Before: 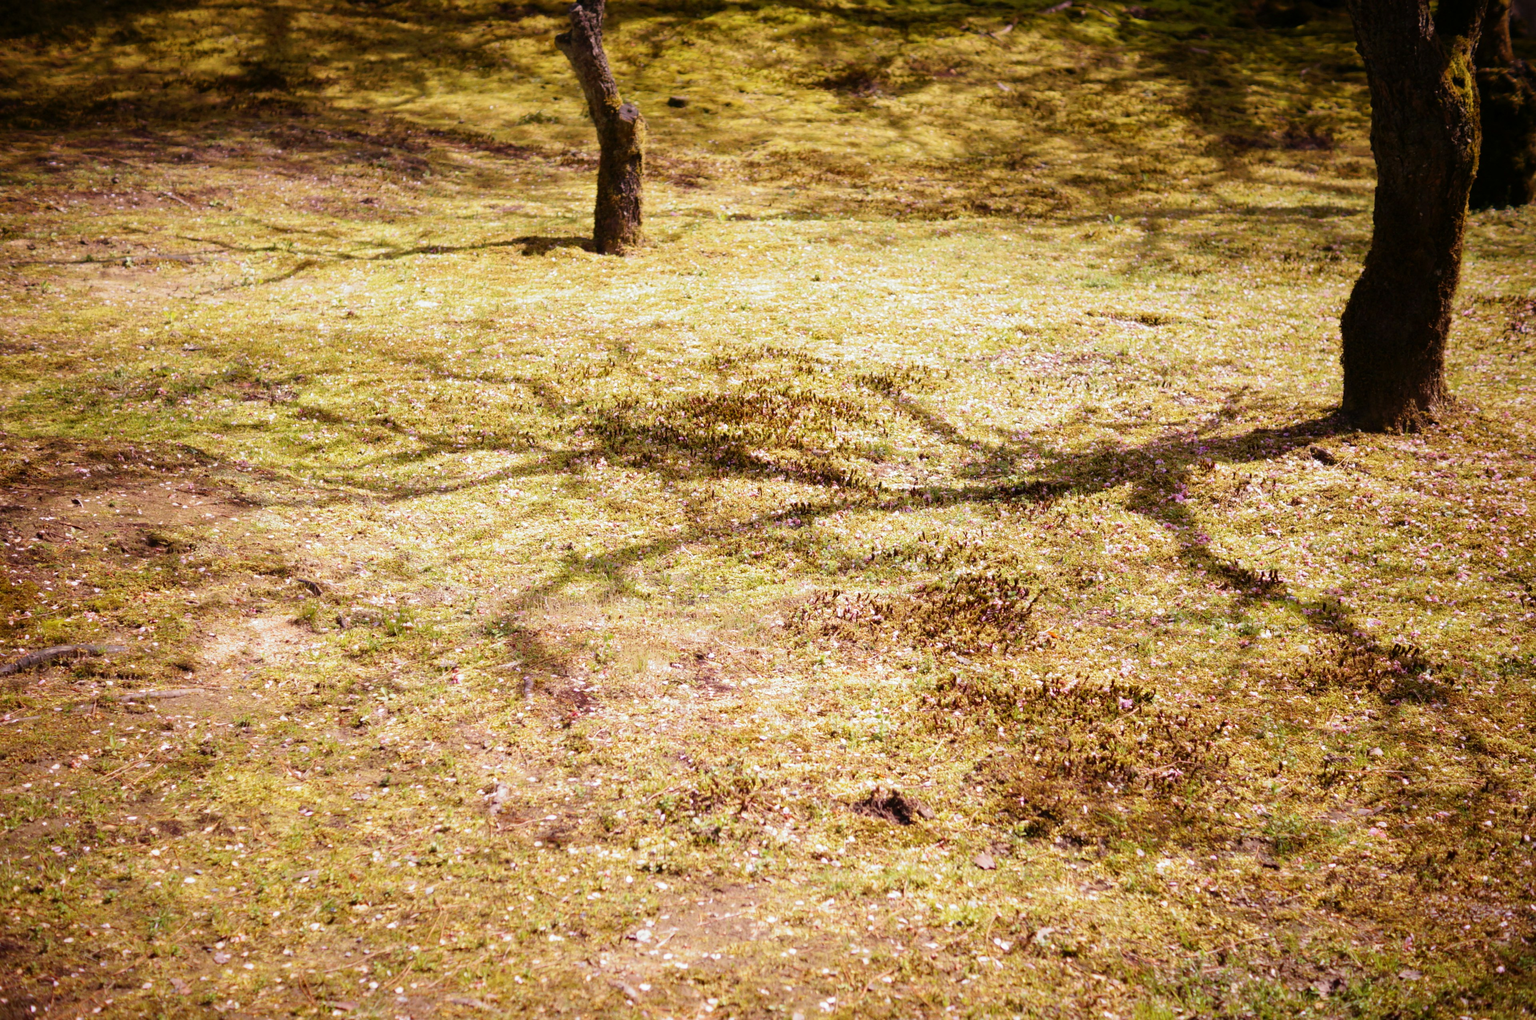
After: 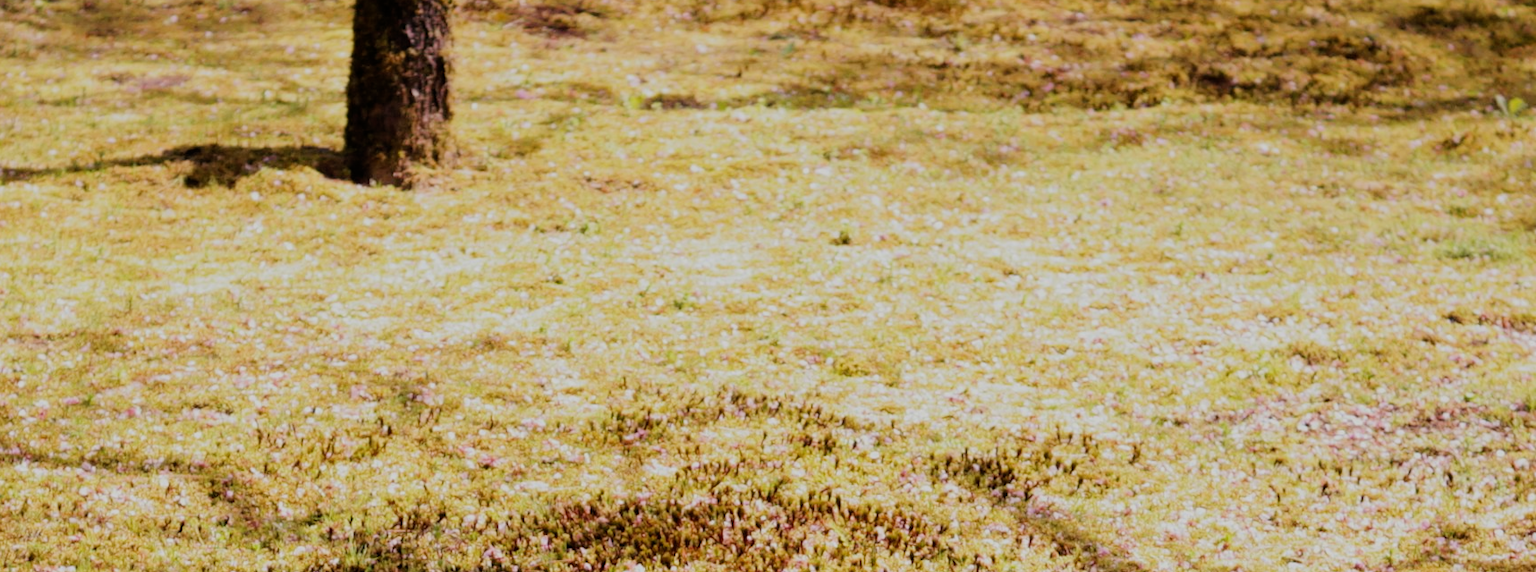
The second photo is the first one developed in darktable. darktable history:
crop: left 28.64%, top 16.832%, right 26.637%, bottom 58.055%
filmic rgb: black relative exposure -7.15 EV, white relative exposure 5.36 EV, hardness 3.02
